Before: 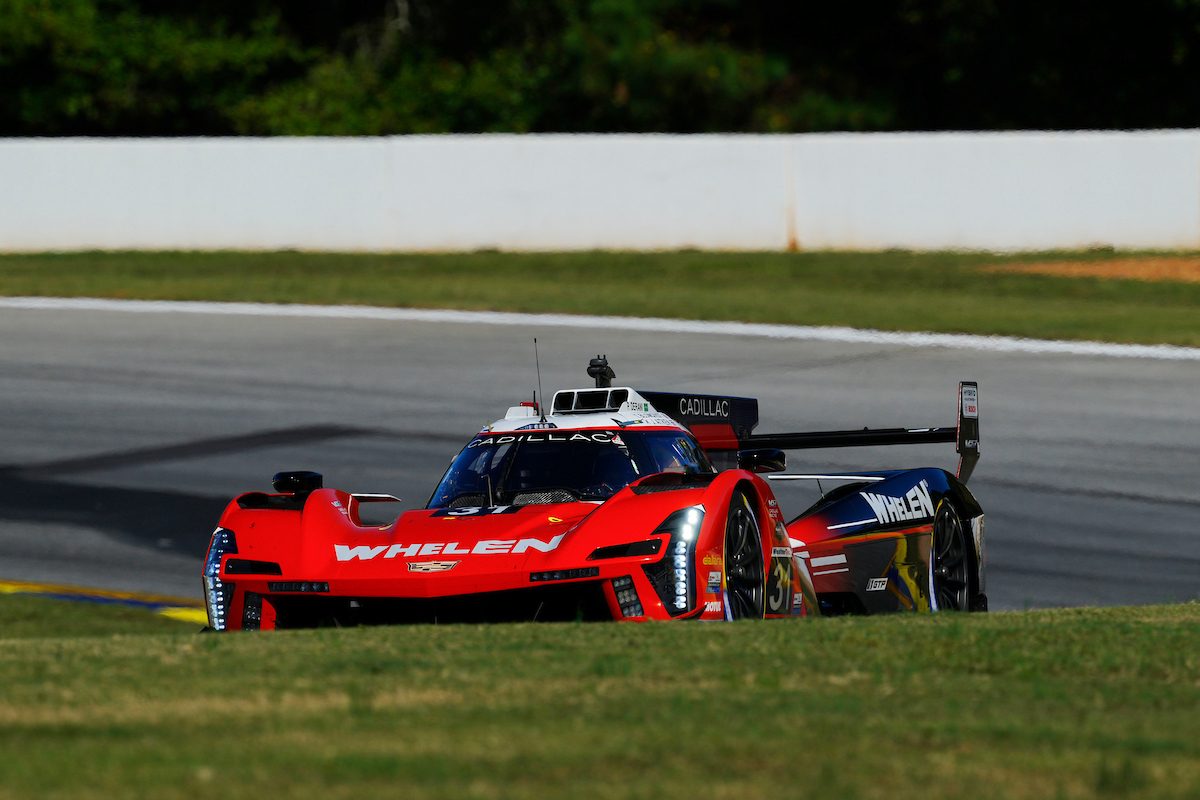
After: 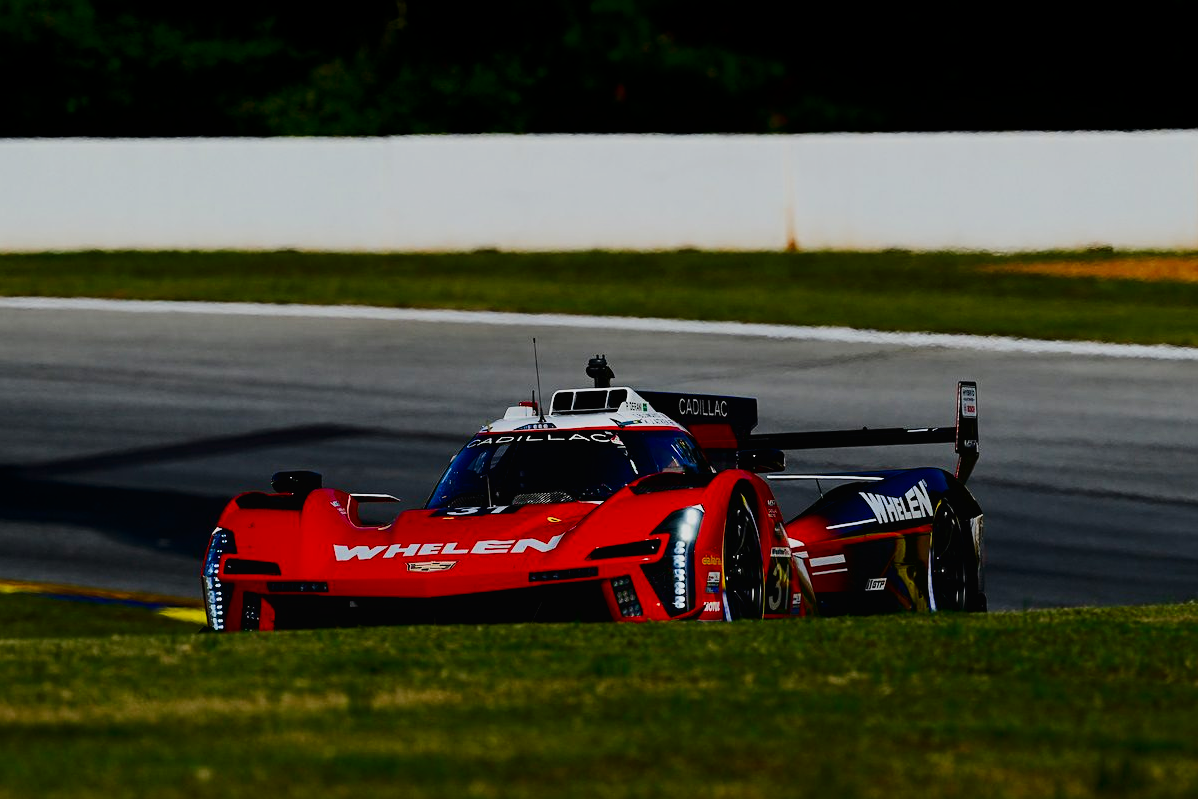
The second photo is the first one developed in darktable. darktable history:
sharpen: amount 0.212
crop: left 0.109%
contrast brightness saturation: contrast 0.223, brightness -0.188, saturation 0.241
local contrast: mode bilateral grid, contrast 99, coarseness 99, detail 91%, midtone range 0.2
filmic rgb: black relative exposure -7.65 EV, white relative exposure 4.56 EV, threshold 3.05 EV, hardness 3.61, contrast 1.057, iterations of high-quality reconstruction 0, enable highlight reconstruction true
